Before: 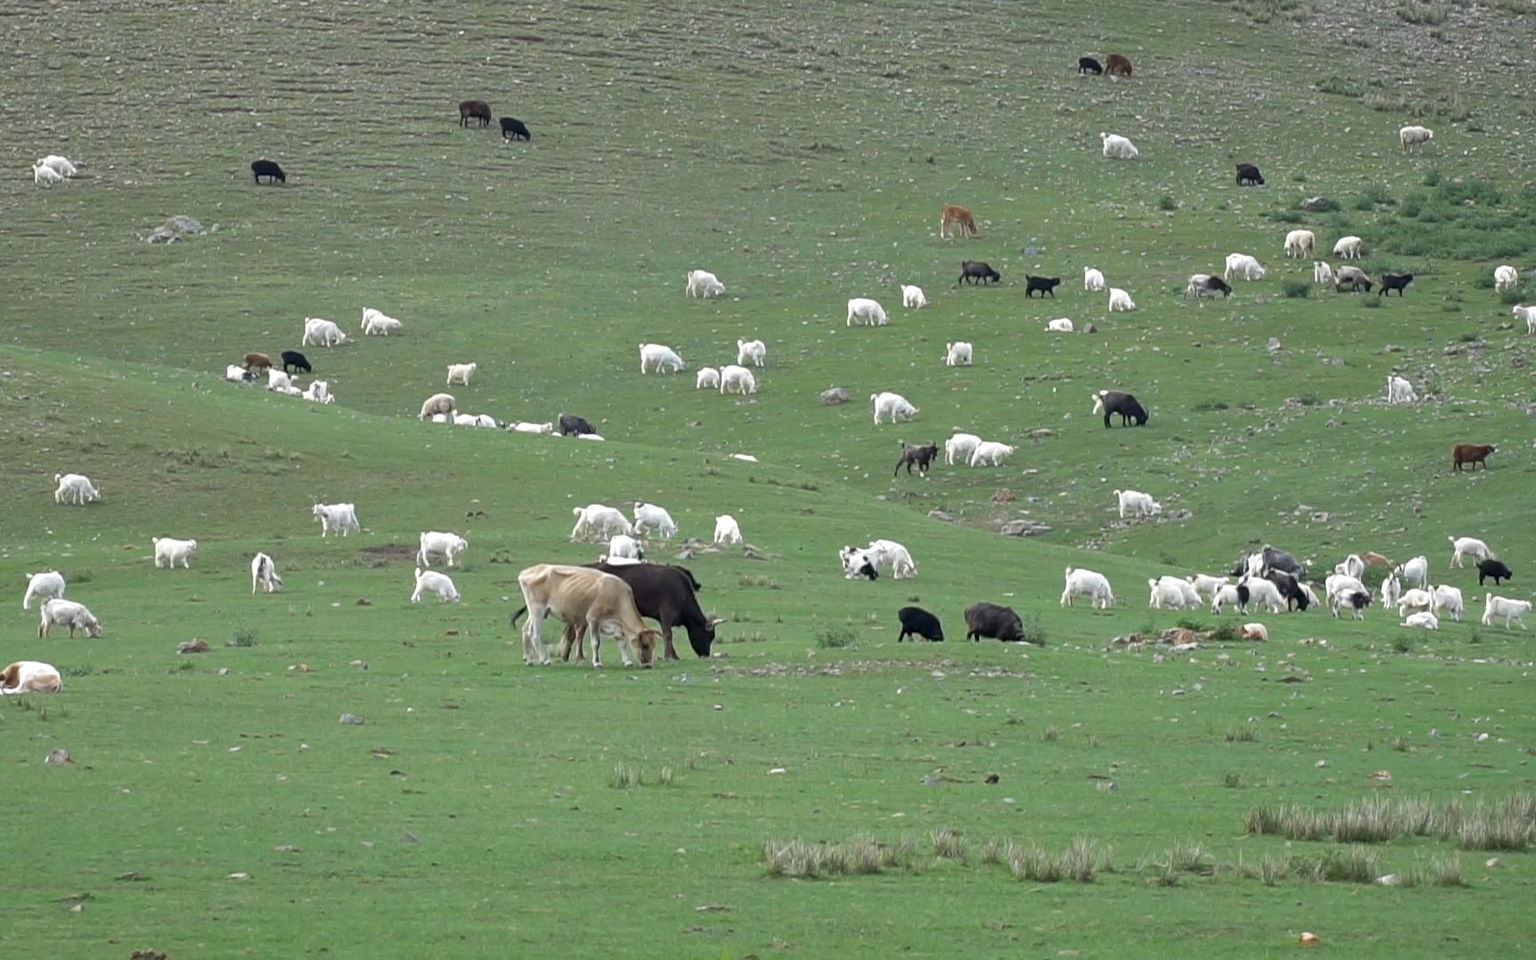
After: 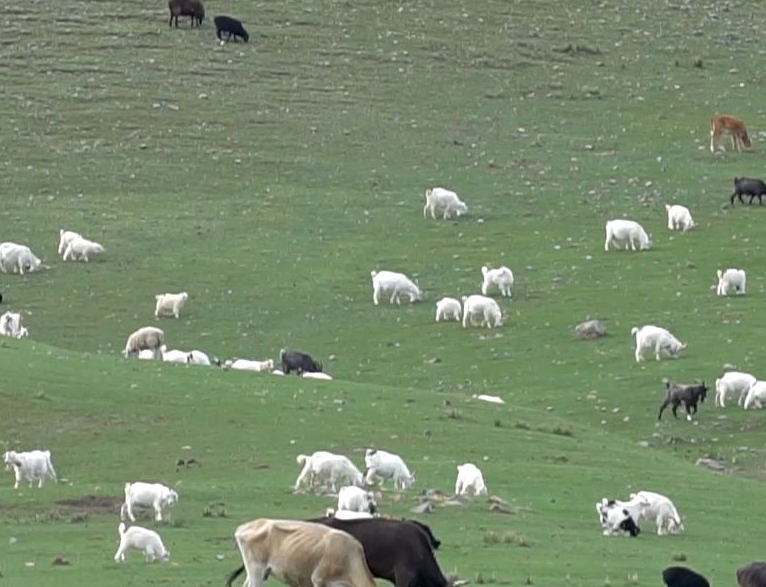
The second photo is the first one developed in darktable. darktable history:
crop: left 20.166%, top 10.797%, right 35.492%, bottom 34.808%
